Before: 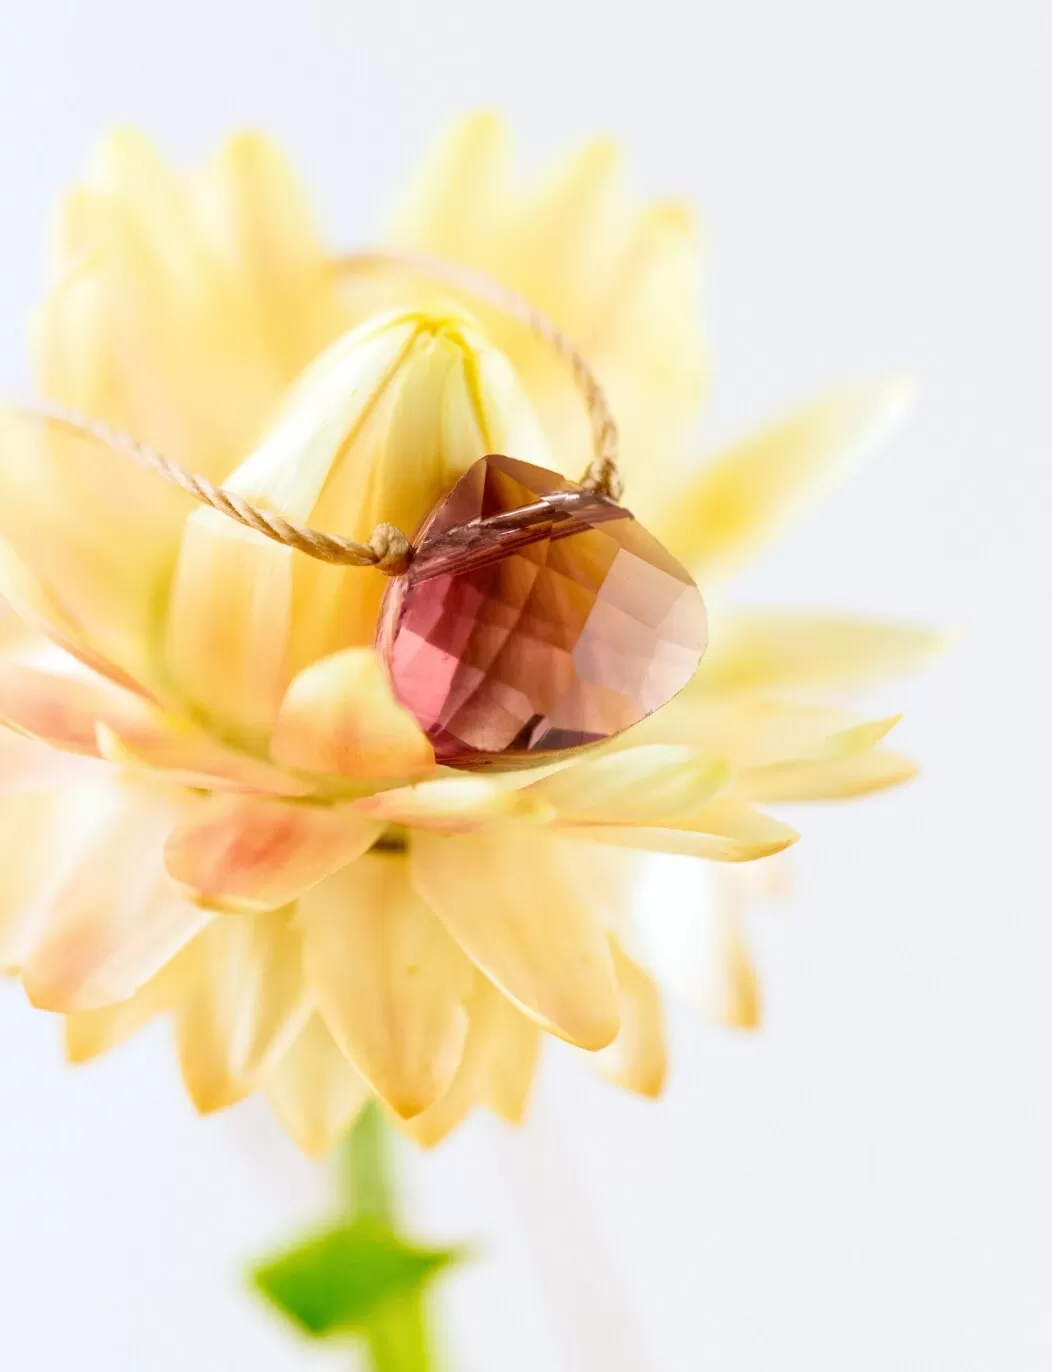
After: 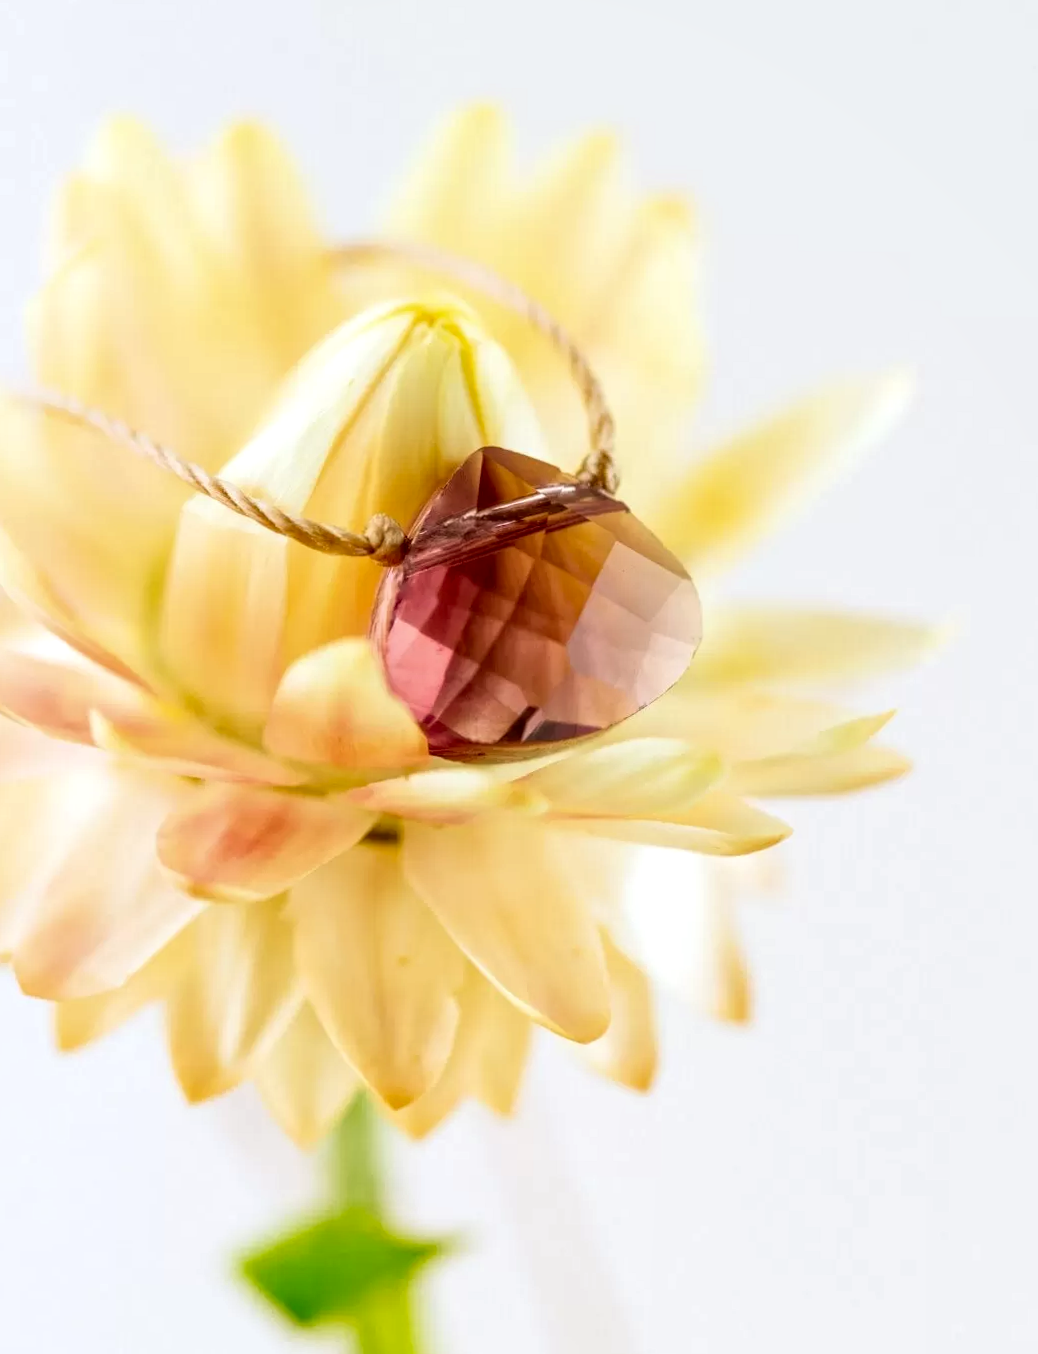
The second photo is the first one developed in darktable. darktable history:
crop and rotate: angle -0.561°
local contrast: detail 130%
base curve: curves: ch0 [(0, 0) (0.297, 0.298) (1, 1)], preserve colors none
